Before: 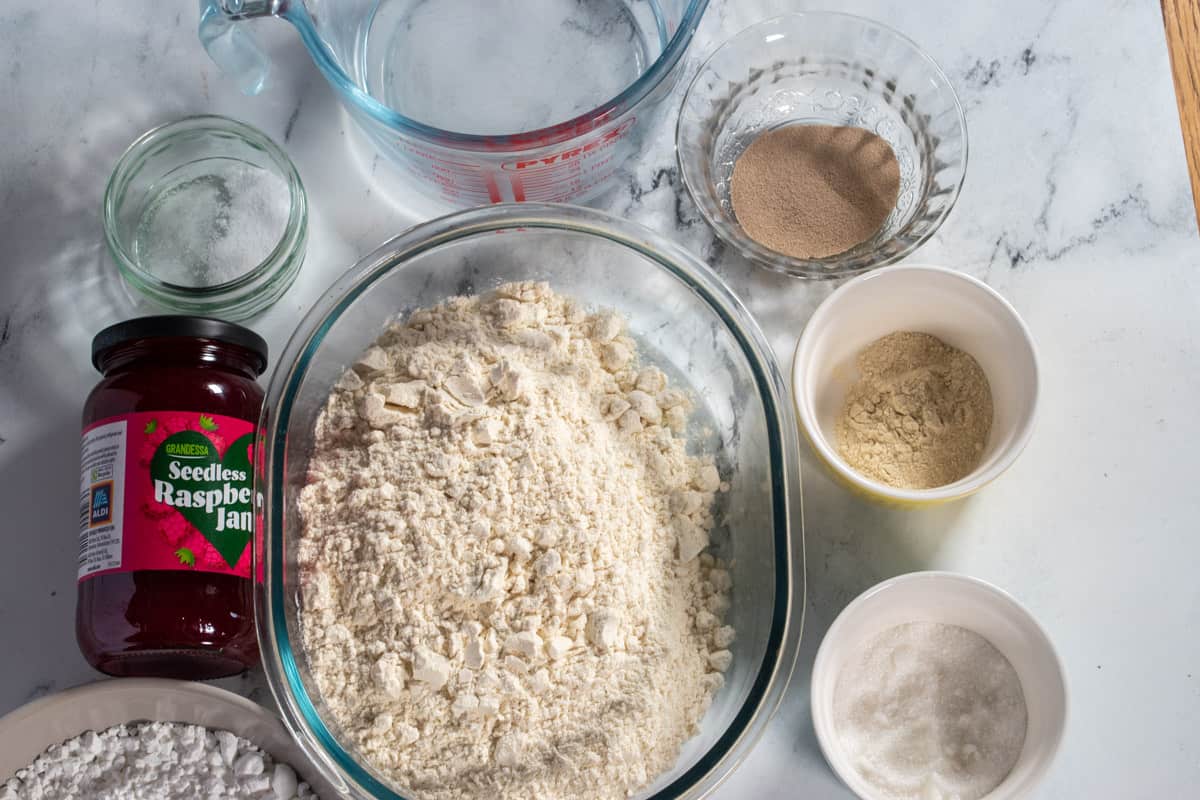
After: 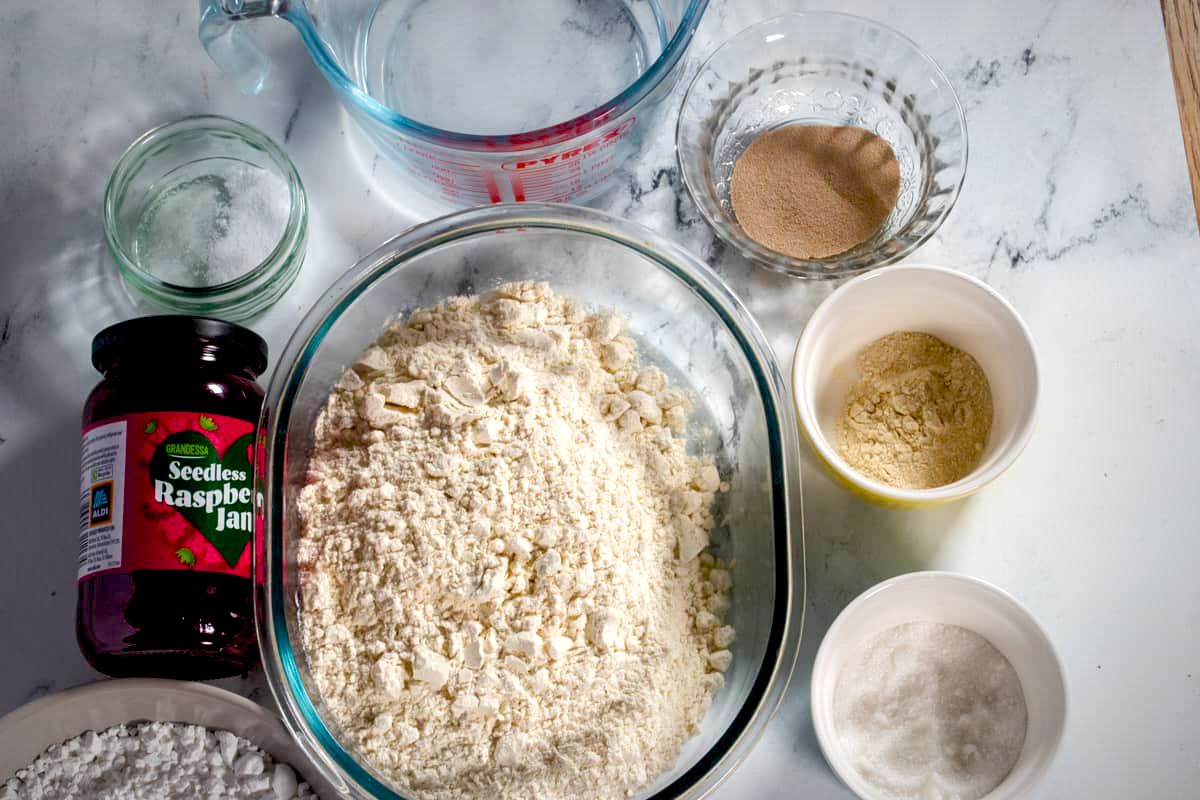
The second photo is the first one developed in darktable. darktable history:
vignetting: fall-off radius 70%, automatic ratio true
color balance rgb: shadows lift › luminance -9.41%, highlights gain › luminance 17.6%, global offset › luminance -1.45%, perceptual saturation grading › highlights -17.77%, perceptual saturation grading › mid-tones 33.1%, perceptual saturation grading › shadows 50.52%, global vibrance 24.22%
